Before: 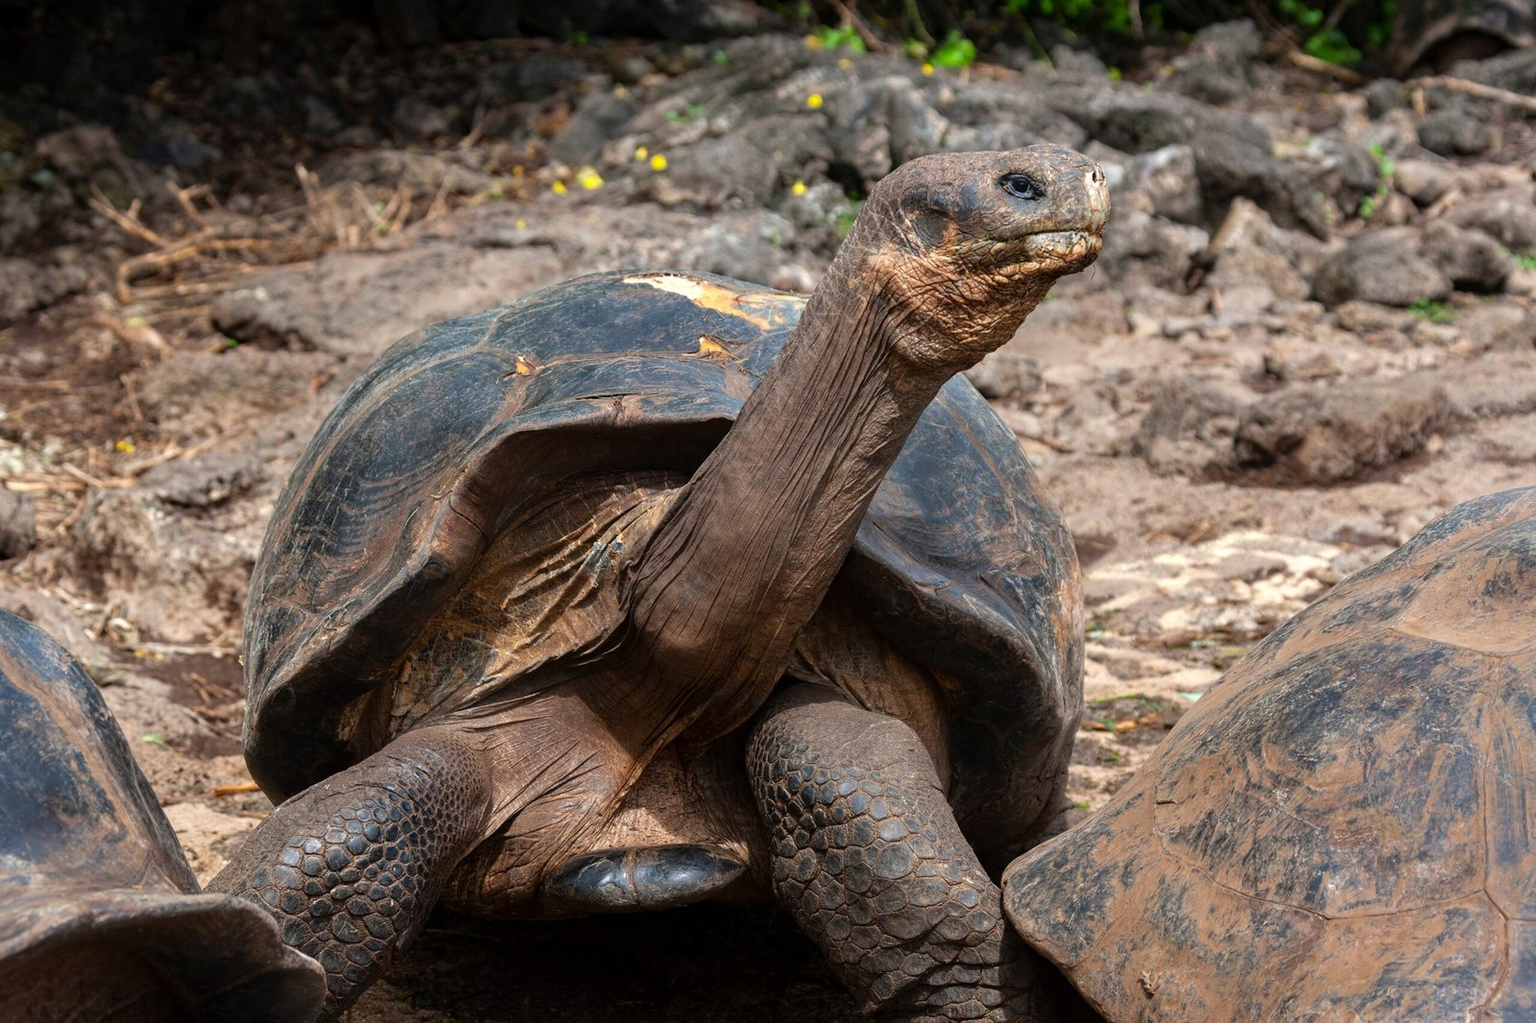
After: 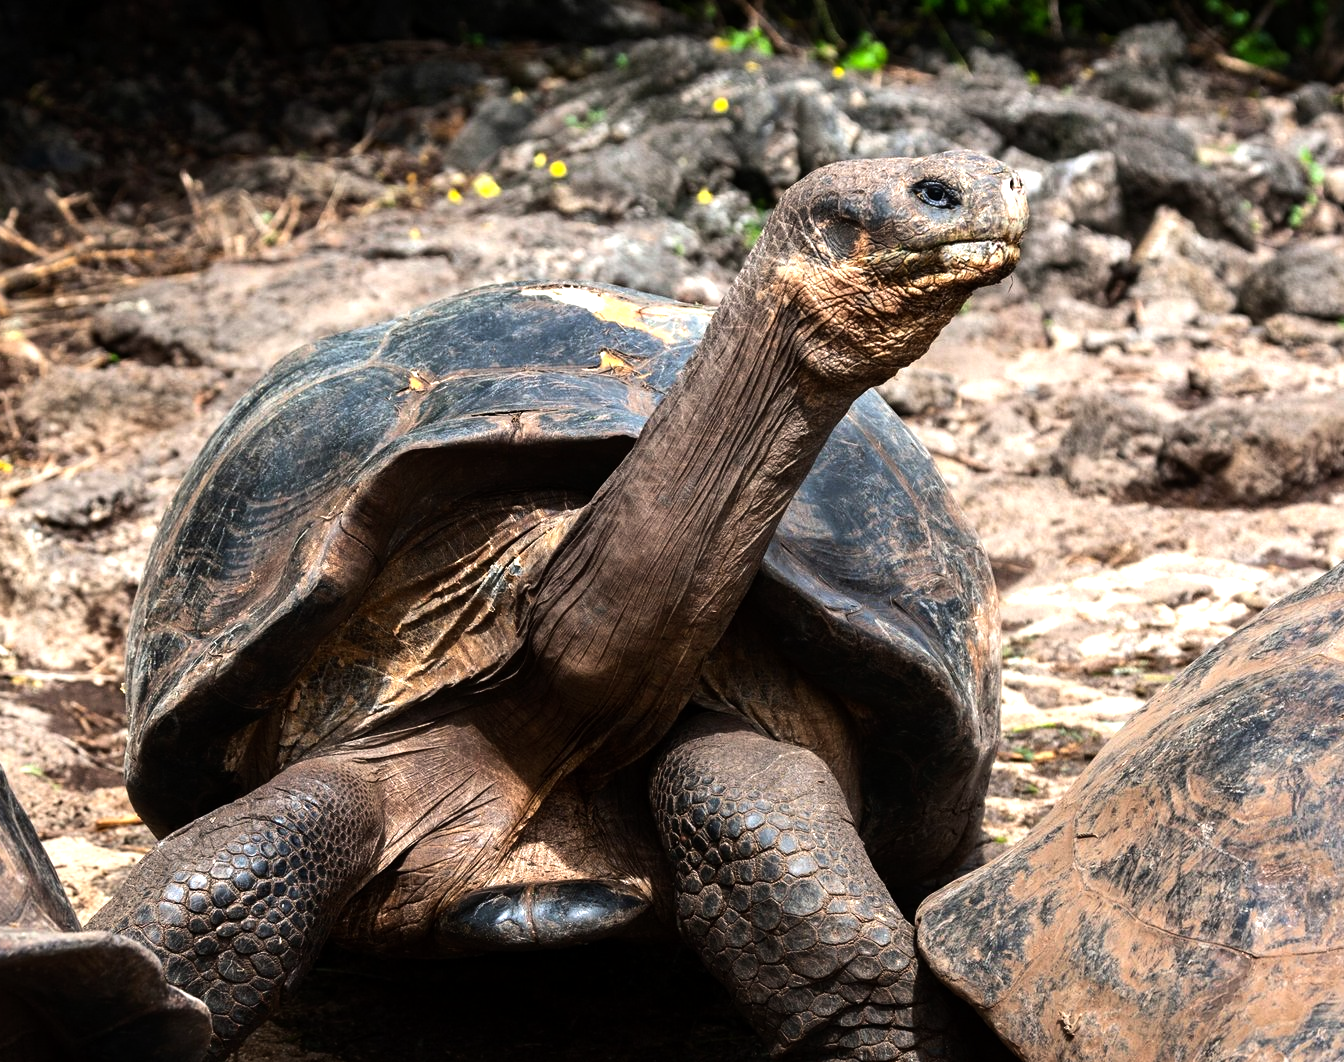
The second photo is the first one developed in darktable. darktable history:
tone equalizer: -8 EV -1.08 EV, -7 EV -1.01 EV, -6 EV -0.867 EV, -5 EV -0.578 EV, -3 EV 0.578 EV, -2 EV 0.867 EV, -1 EV 1.01 EV, +0 EV 1.08 EV, edges refinement/feathering 500, mask exposure compensation -1.57 EV, preserve details no
crop: left 8.026%, right 7.374%
